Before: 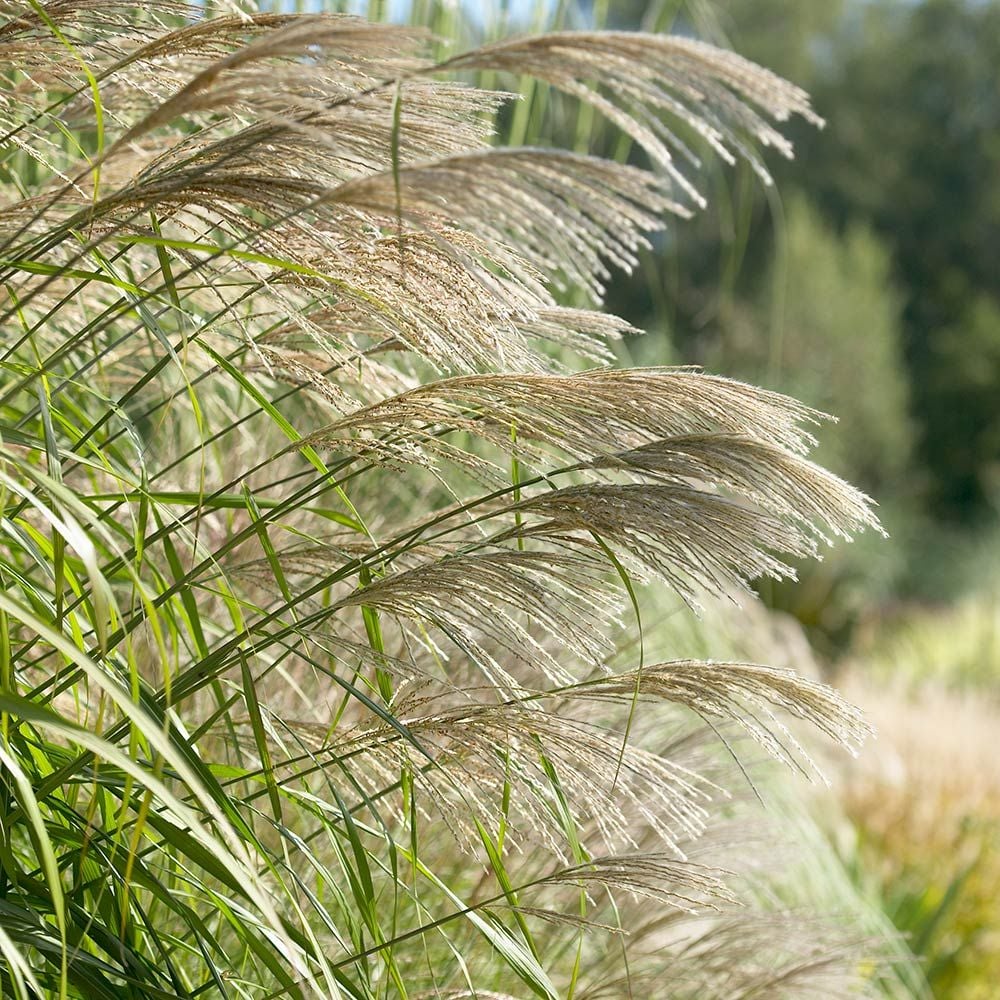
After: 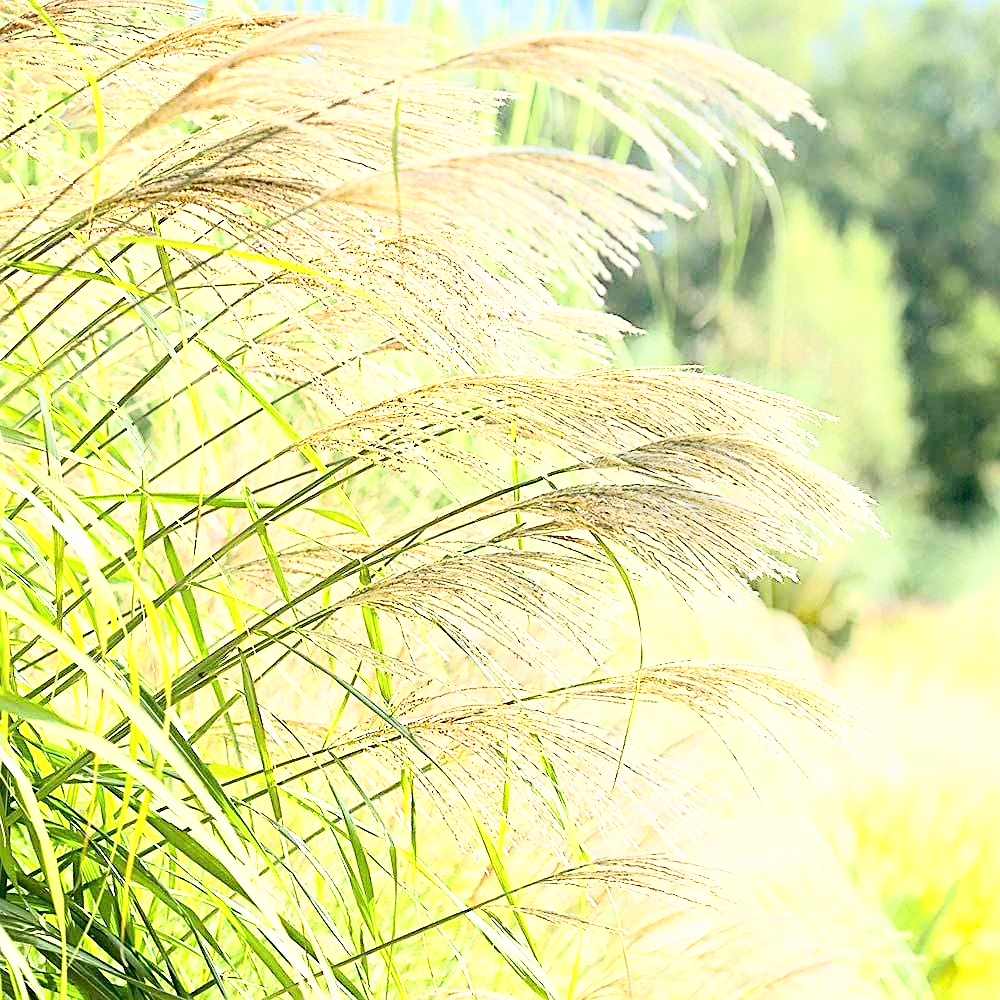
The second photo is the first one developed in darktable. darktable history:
sharpen: on, module defaults
exposure: exposure -0.072 EV
tone curve: curves: ch0 [(0, 0) (0.417, 0.851) (1, 1)]
